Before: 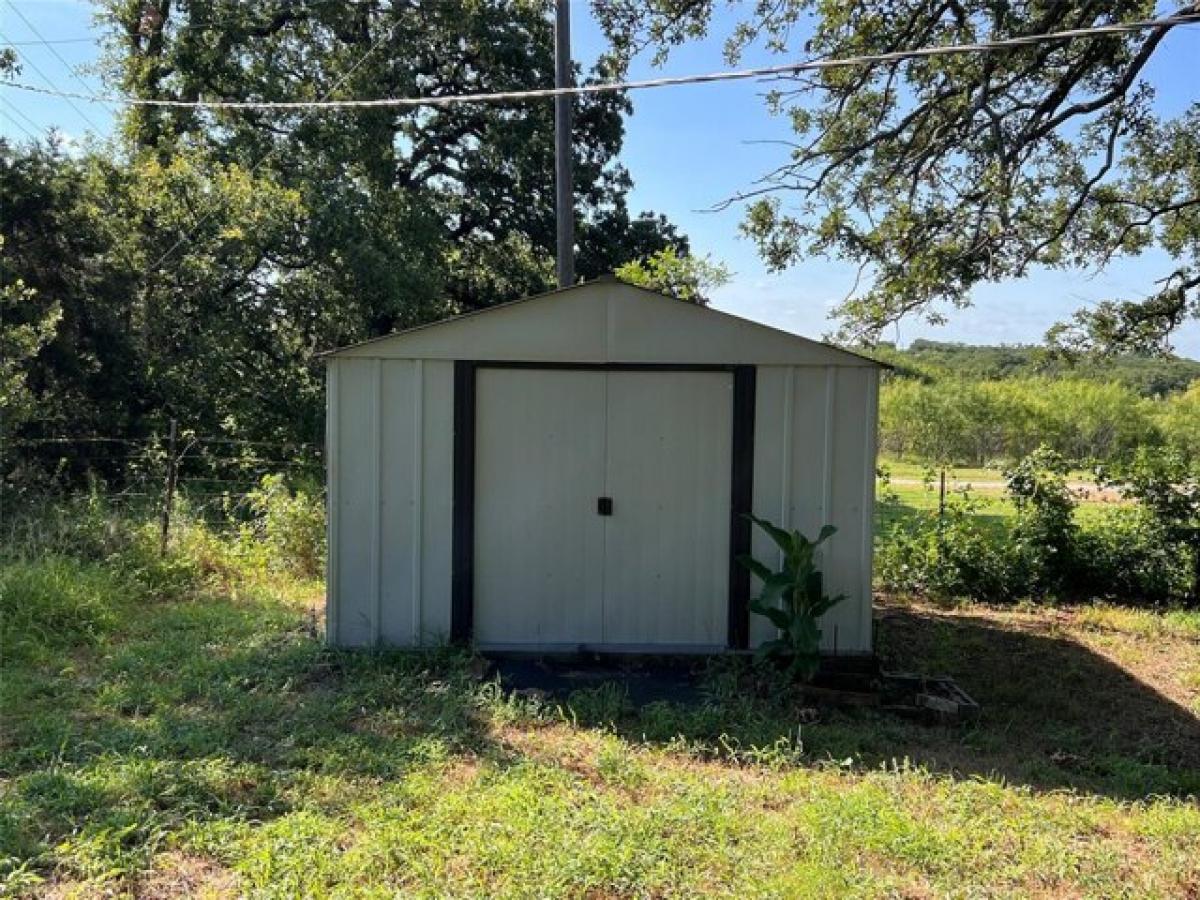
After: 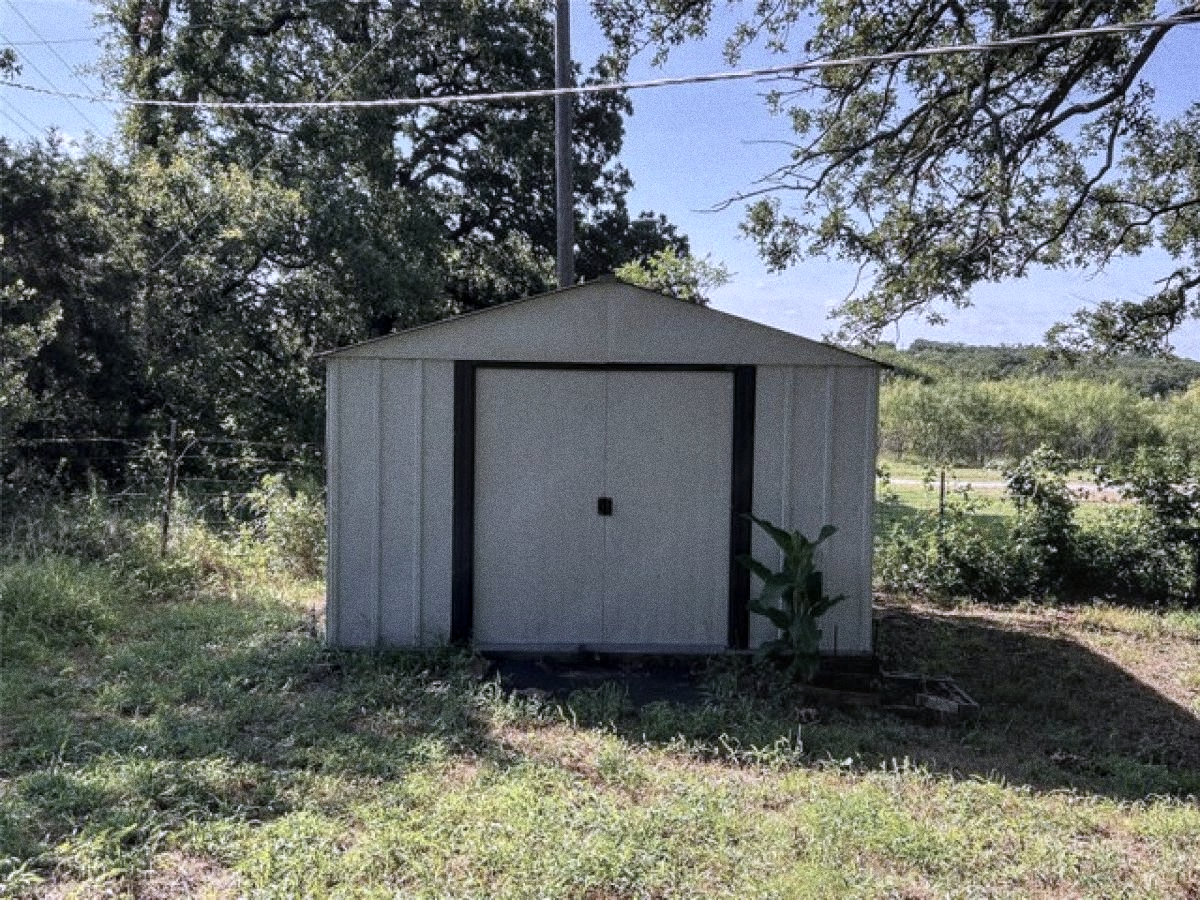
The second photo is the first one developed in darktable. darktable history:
local contrast: on, module defaults
contrast brightness saturation: contrast -0.05, saturation -0.41
color calibration: output R [1.063, -0.012, -0.003, 0], output B [-0.079, 0.047, 1, 0], illuminant custom, x 0.389, y 0.387, temperature 3838.64 K
grain: coarseness 0.09 ISO, strength 40%
